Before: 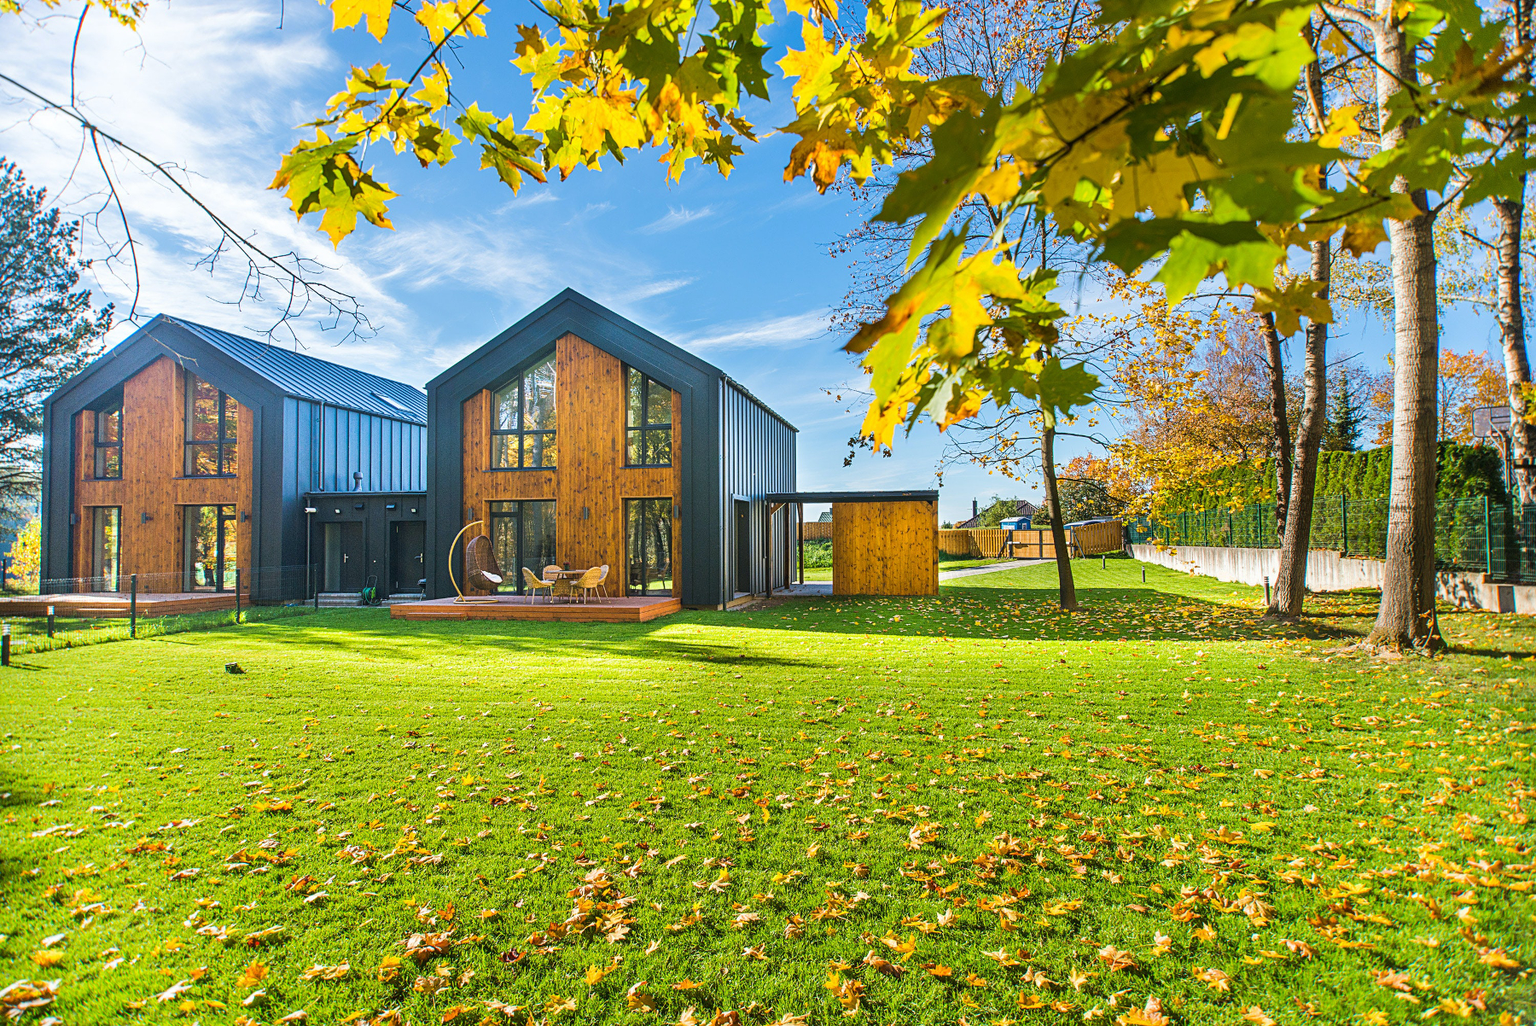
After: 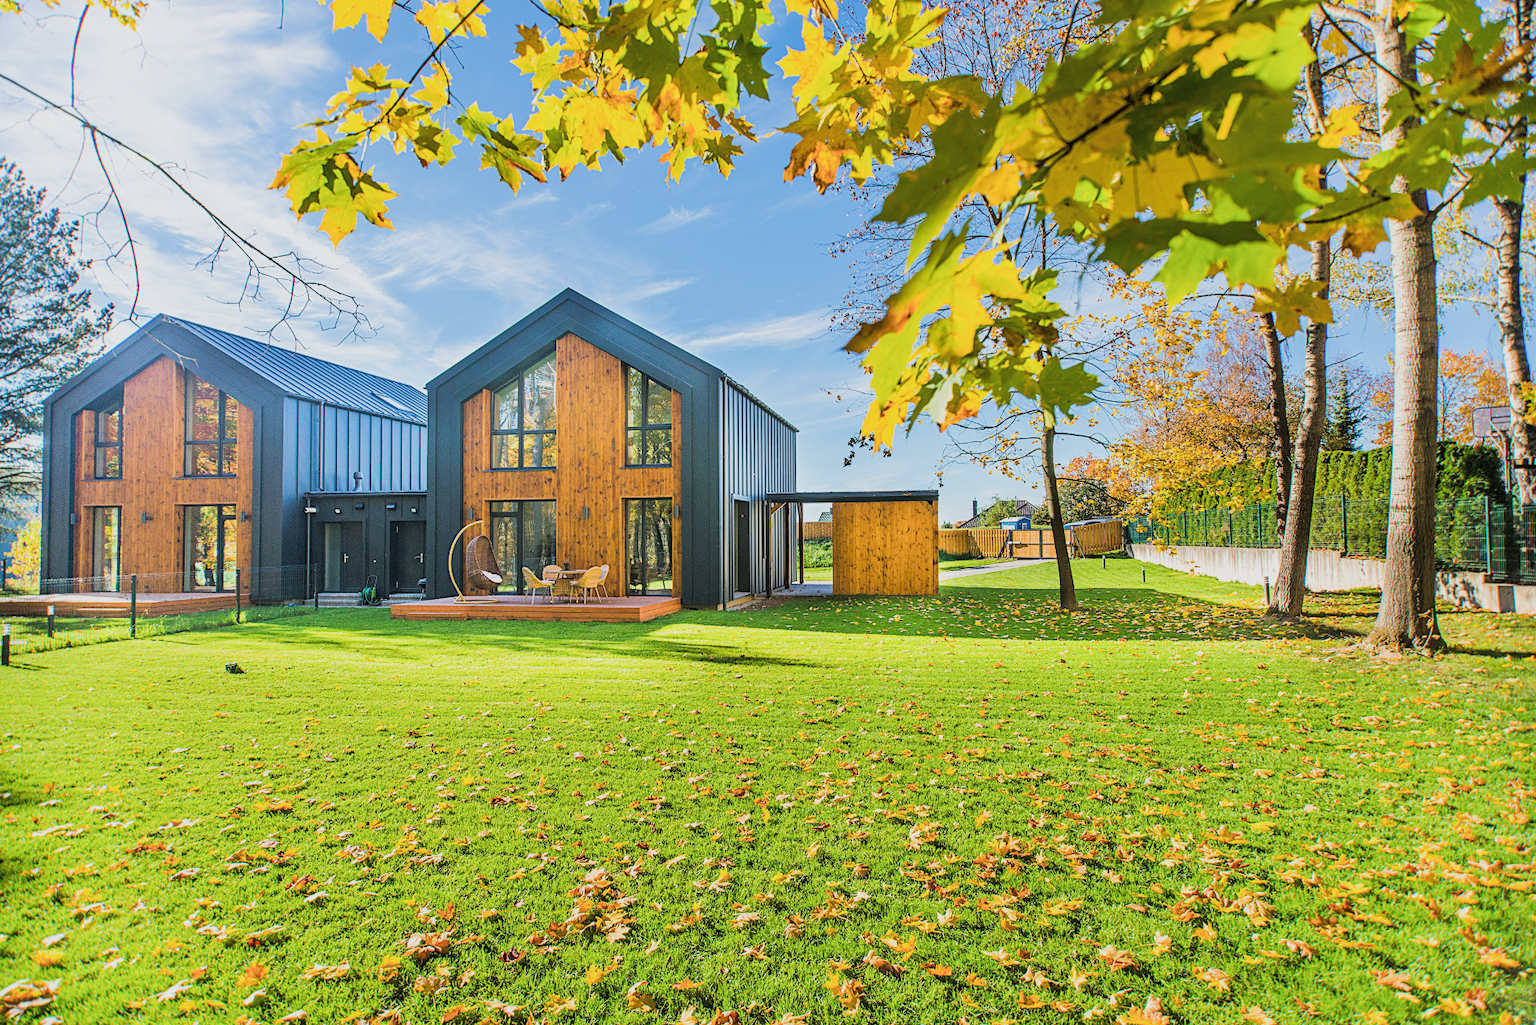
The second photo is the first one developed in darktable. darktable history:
exposure: black level correction -0.002, exposure 0.54 EV, compensate highlight preservation false
filmic rgb: black relative exposure -7.65 EV, white relative exposure 4.56 EV, hardness 3.61
